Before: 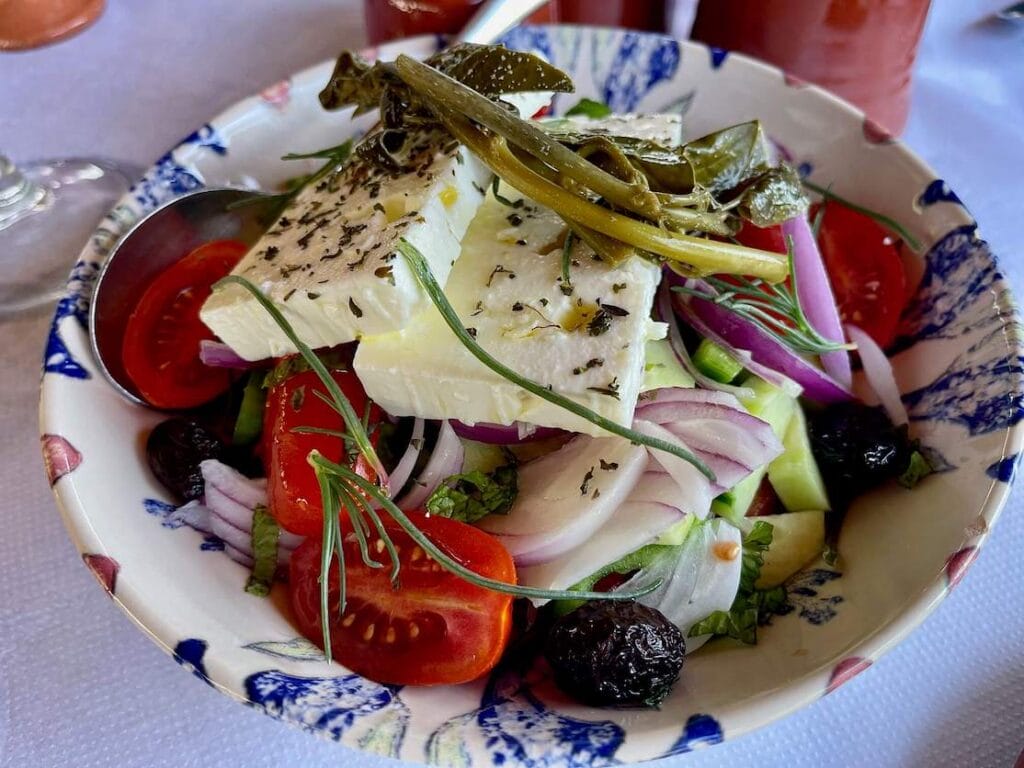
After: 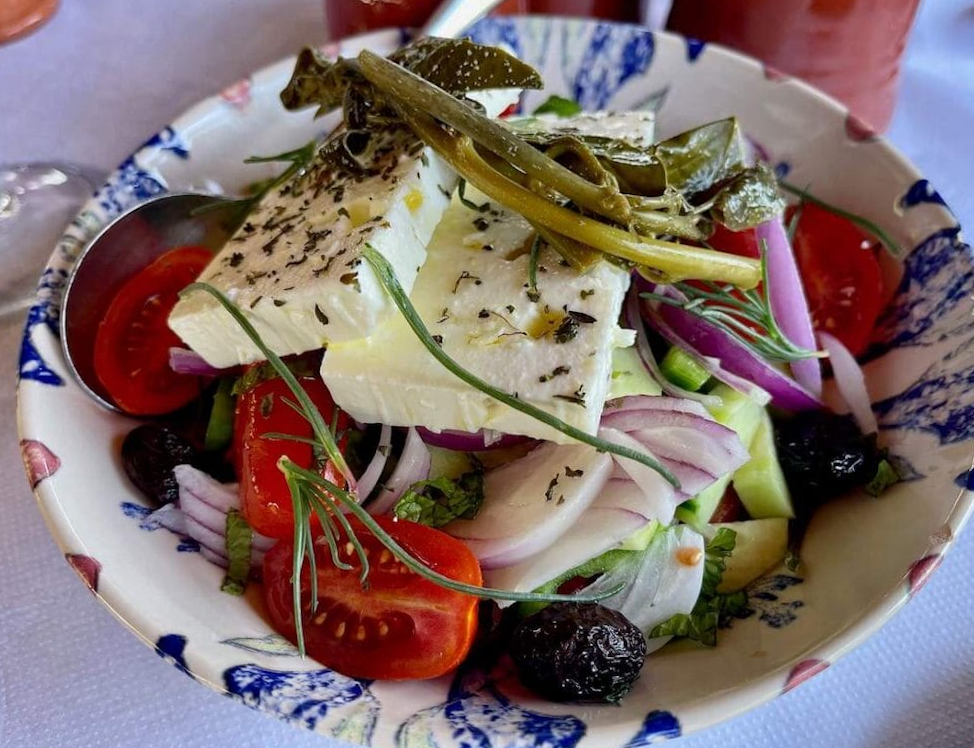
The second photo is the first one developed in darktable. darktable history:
rotate and perspective: rotation 0.074°, lens shift (vertical) 0.096, lens shift (horizontal) -0.041, crop left 0.043, crop right 0.952, crop top 0.024, crop bottom 0.979
